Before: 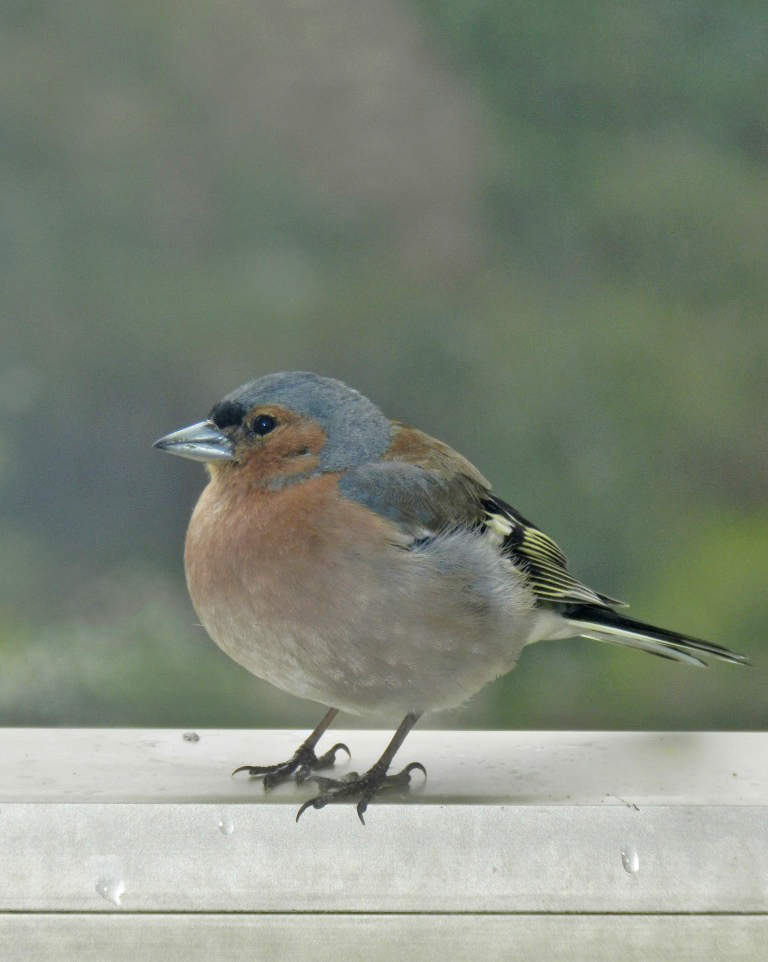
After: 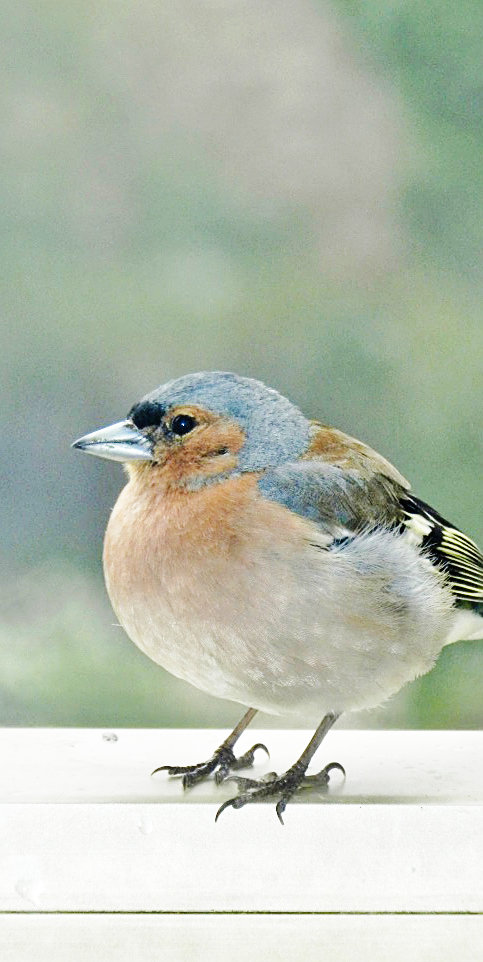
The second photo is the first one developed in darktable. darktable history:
sharpen: on, module defaults
base curve: curves: ch0 [(0, 0) (0, 0) (0.002, 0.001) (0.008, 0.003) (0.019, 0.011) (0.037, 0.037) (0.064, 0.11) (0.102, 0.232) (0.152, 0.379) (0.216, 0.524) (0.296, 0.665) (0.394, 0.789) (0.512, 0.881) (0.651, 0.945) (0.813, 0.986) (1, 1)], preserve colors none
crop: left 10.637%, right 26.427%
